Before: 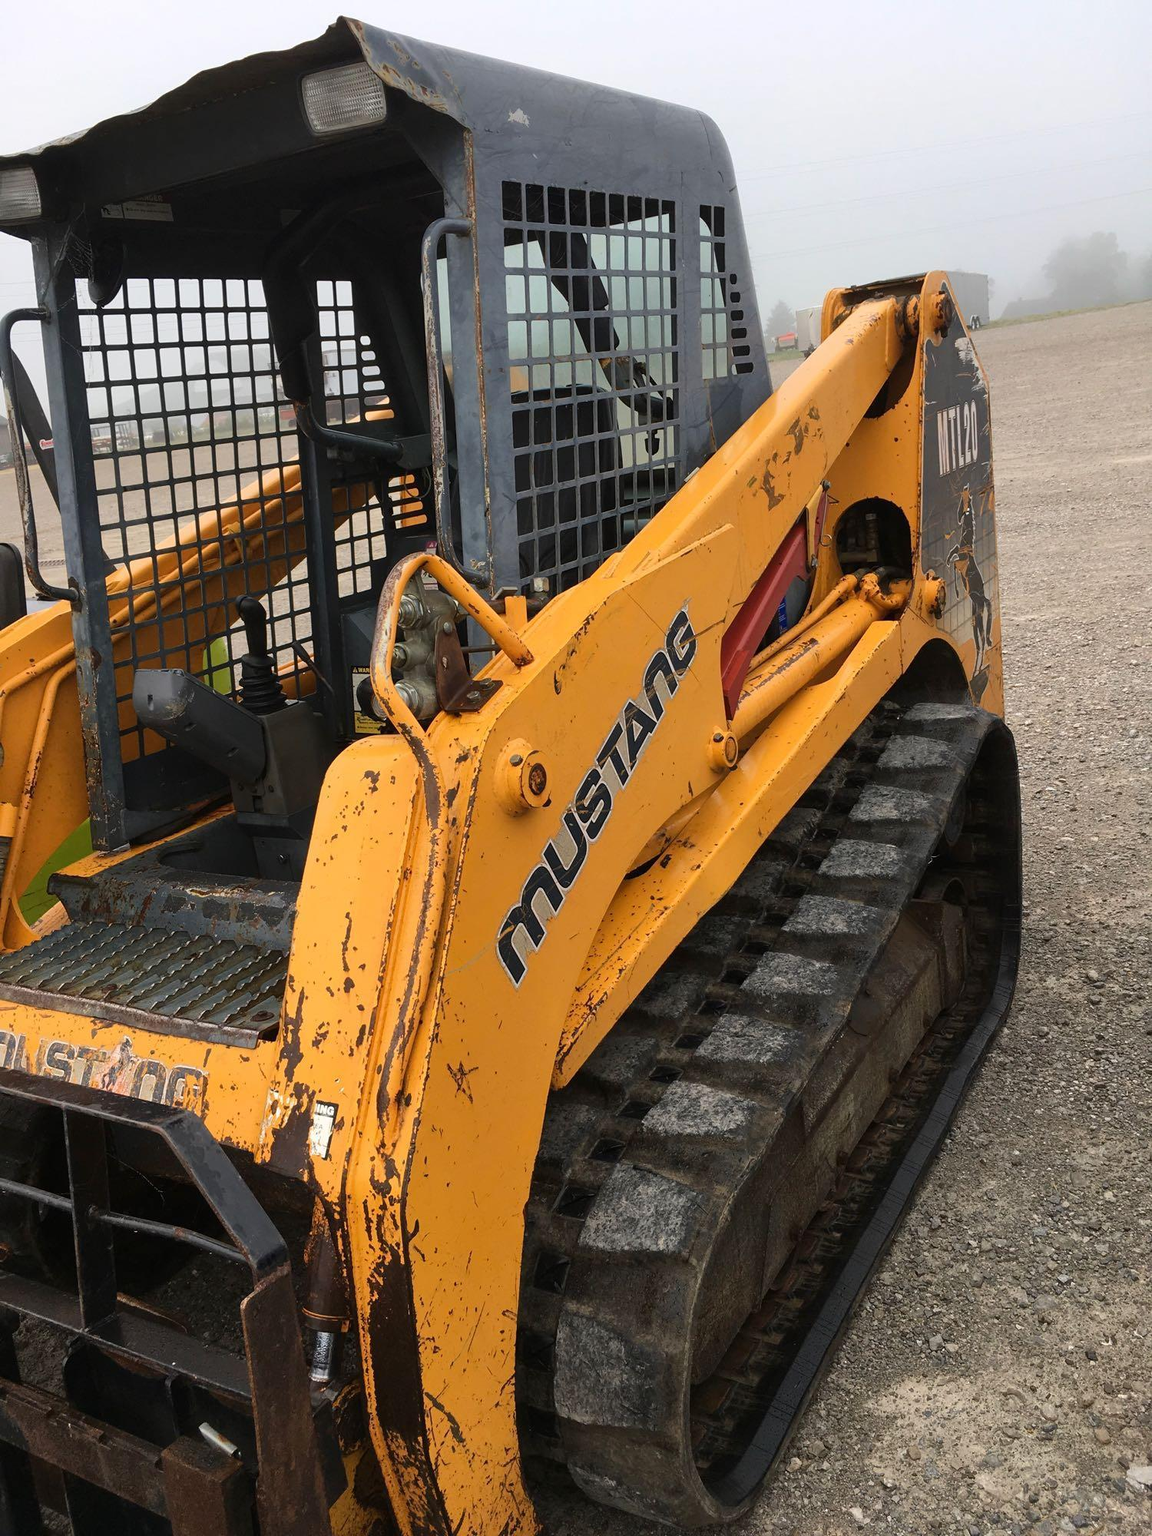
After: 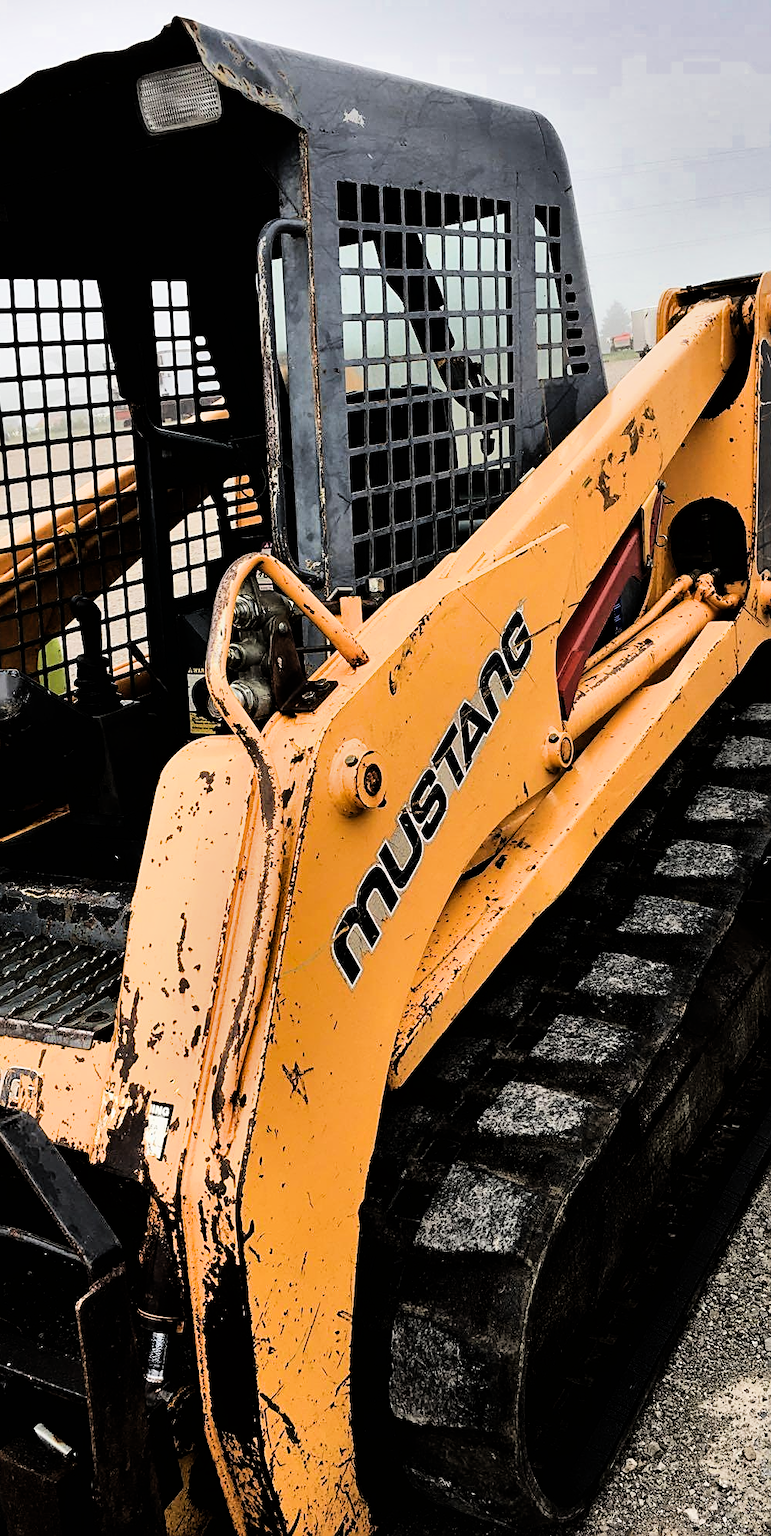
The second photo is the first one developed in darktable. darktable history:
filmic rgb: black relative exposure -5.02 EV, white relative exposure 3.98 EV, hardness 2.88, contrast 1.297
tone equalizer: -8 EV -1.08 EV, -7 EV -0.997 EV, -6 EV -0.827 EV, -5 EV -0.548 EV, -3 EV 0.586 EV, -2 EV 0.86 EV, -1 EV 0.994 EV, +0 EV 1.05 EV, edges refinement/feathering 500, mask exposure compensation -1.57 EV, preserve details no
sharpen: on, module defaults
crop and rotate: left 14.421%, right 18.599%
shadows and highlights: shadows 19.8, highlights -84.89, soften with gaussian
